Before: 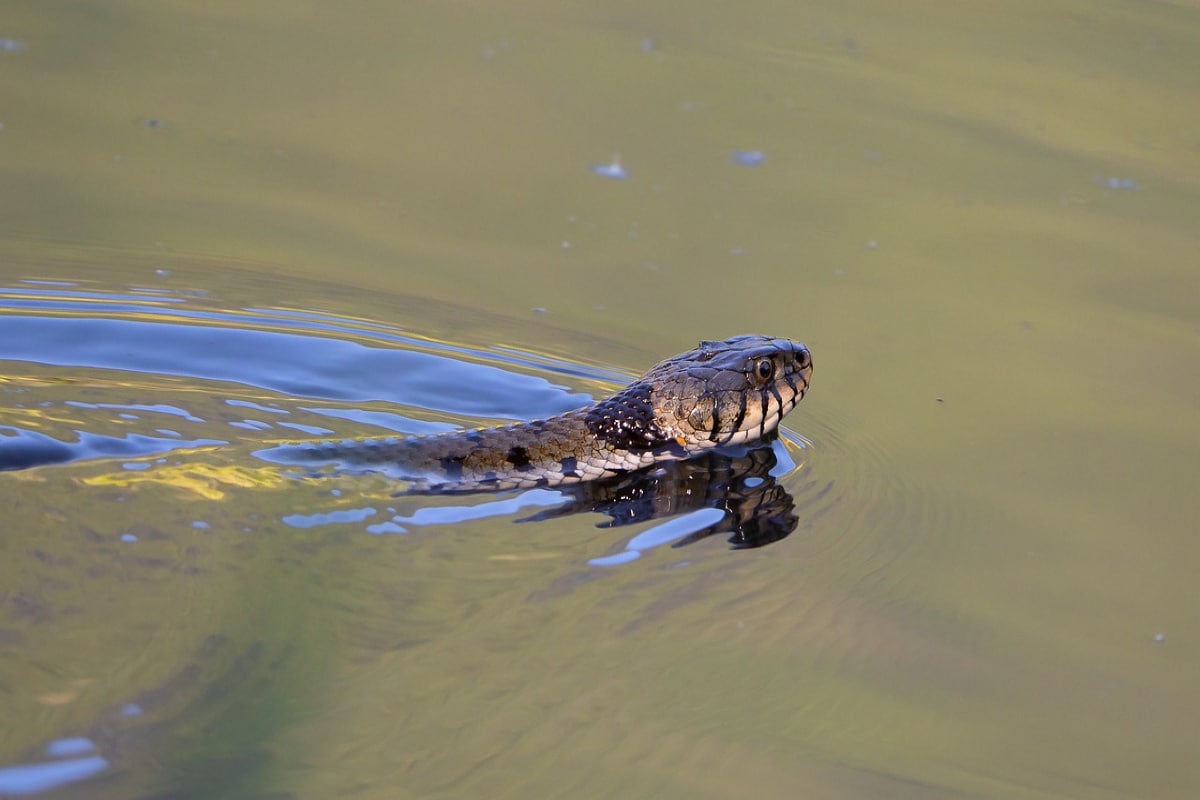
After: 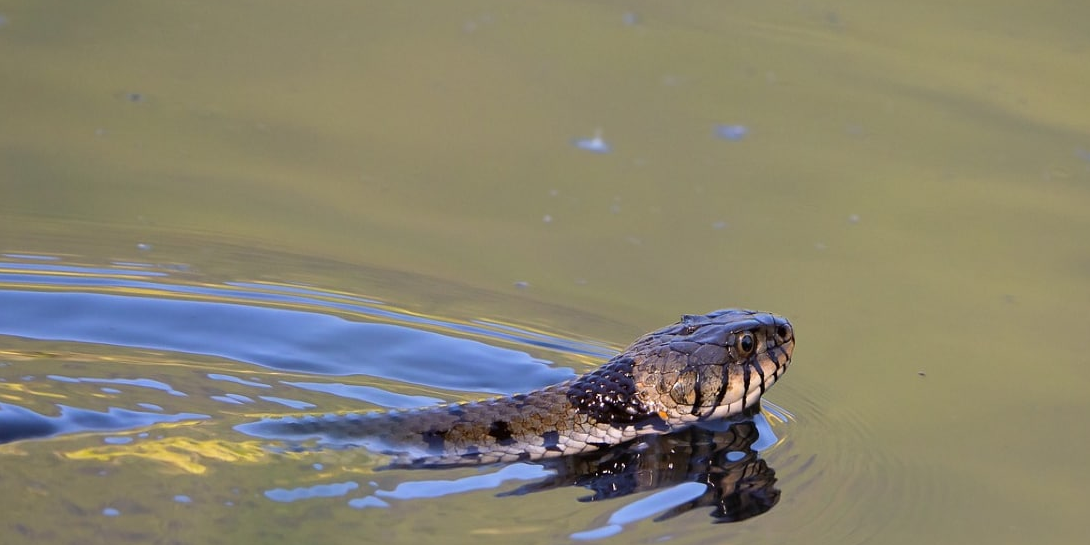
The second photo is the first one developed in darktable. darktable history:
crop: left 1.51%, top 3.365%, right 7.598%, bottom 28.462%
